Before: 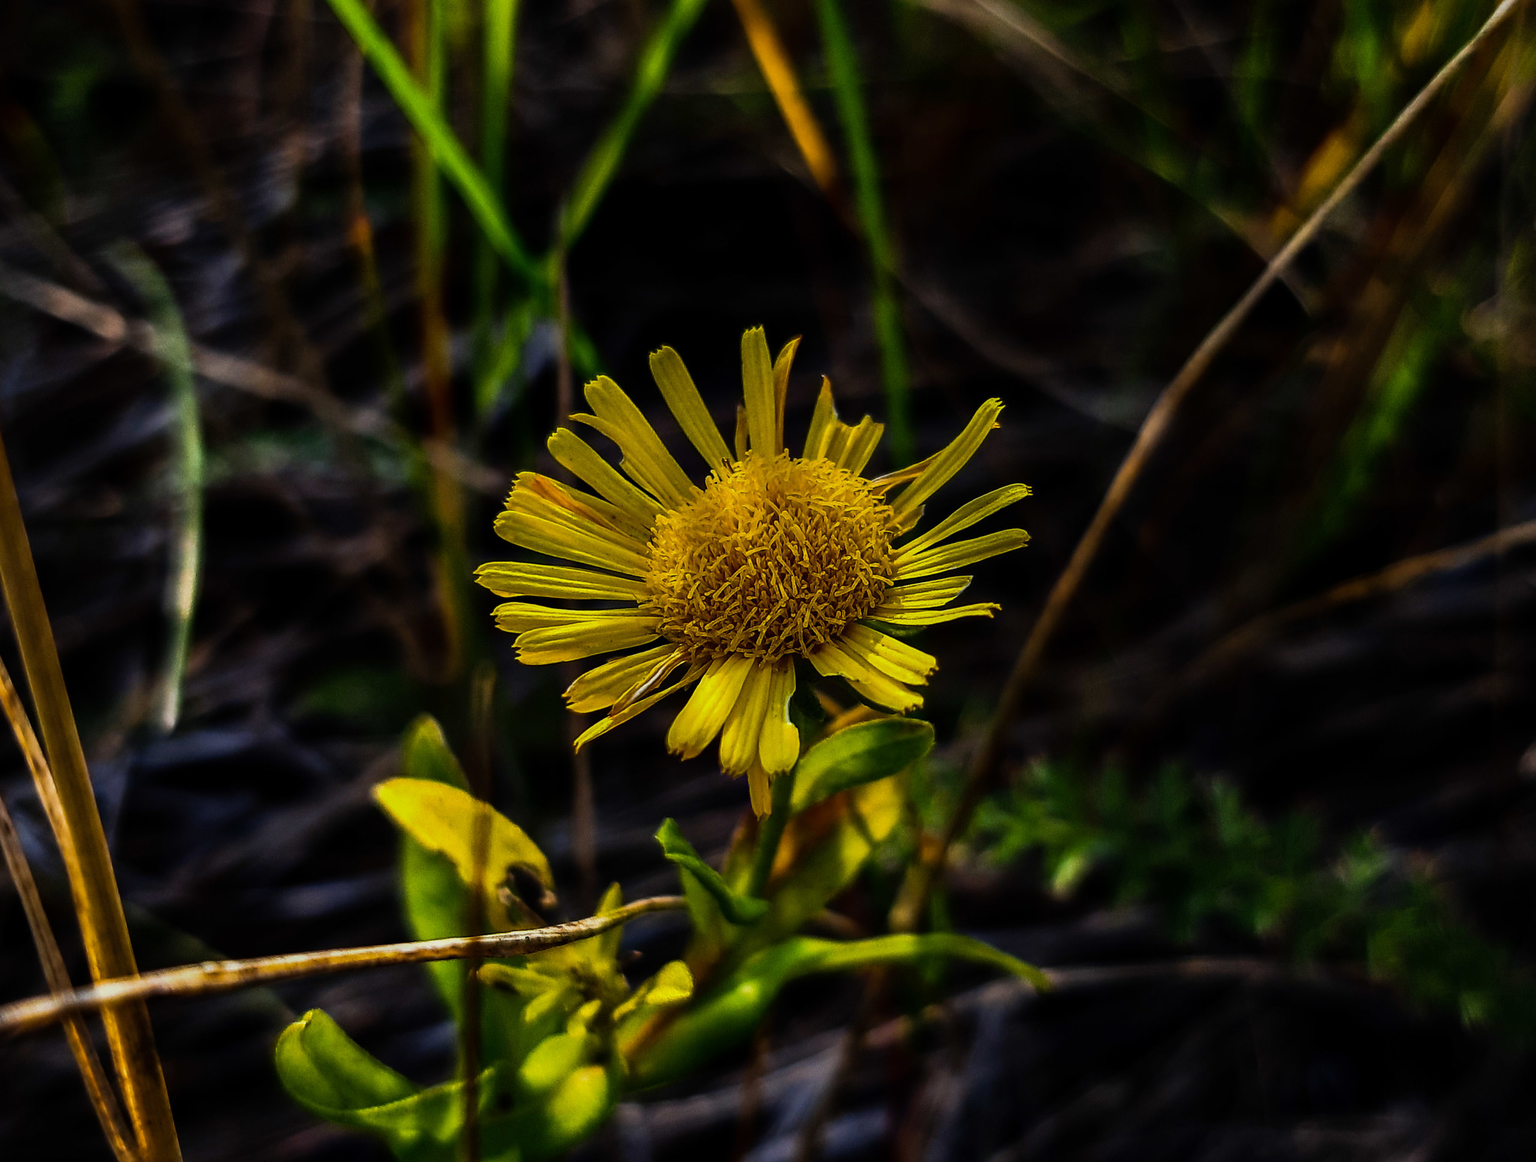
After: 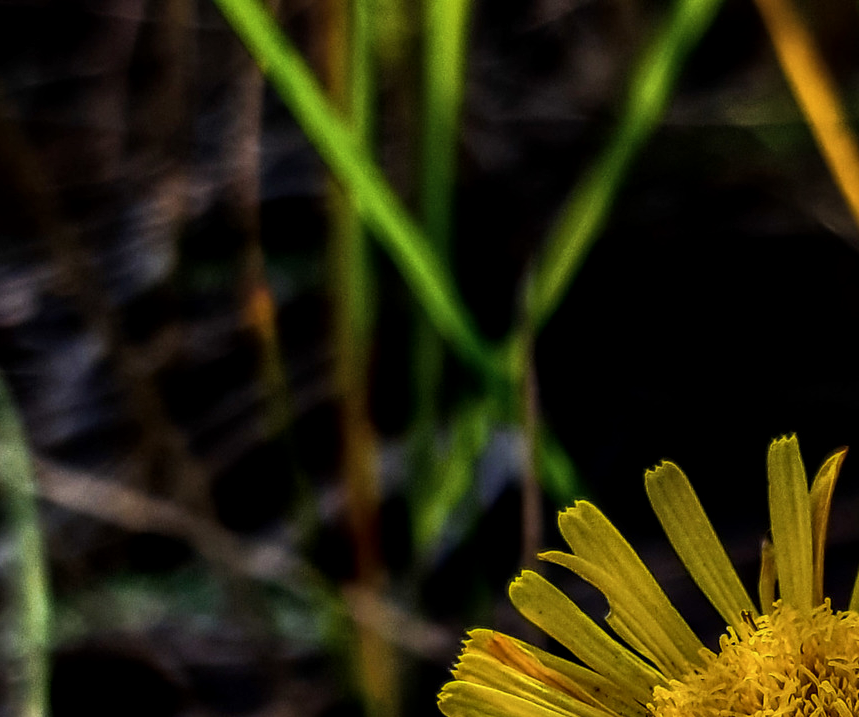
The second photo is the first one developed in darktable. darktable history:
local contrast: detail 130%
crop and rotate: left 10.817%, top 0.062%, right 47.194%, bottom 53.626%
